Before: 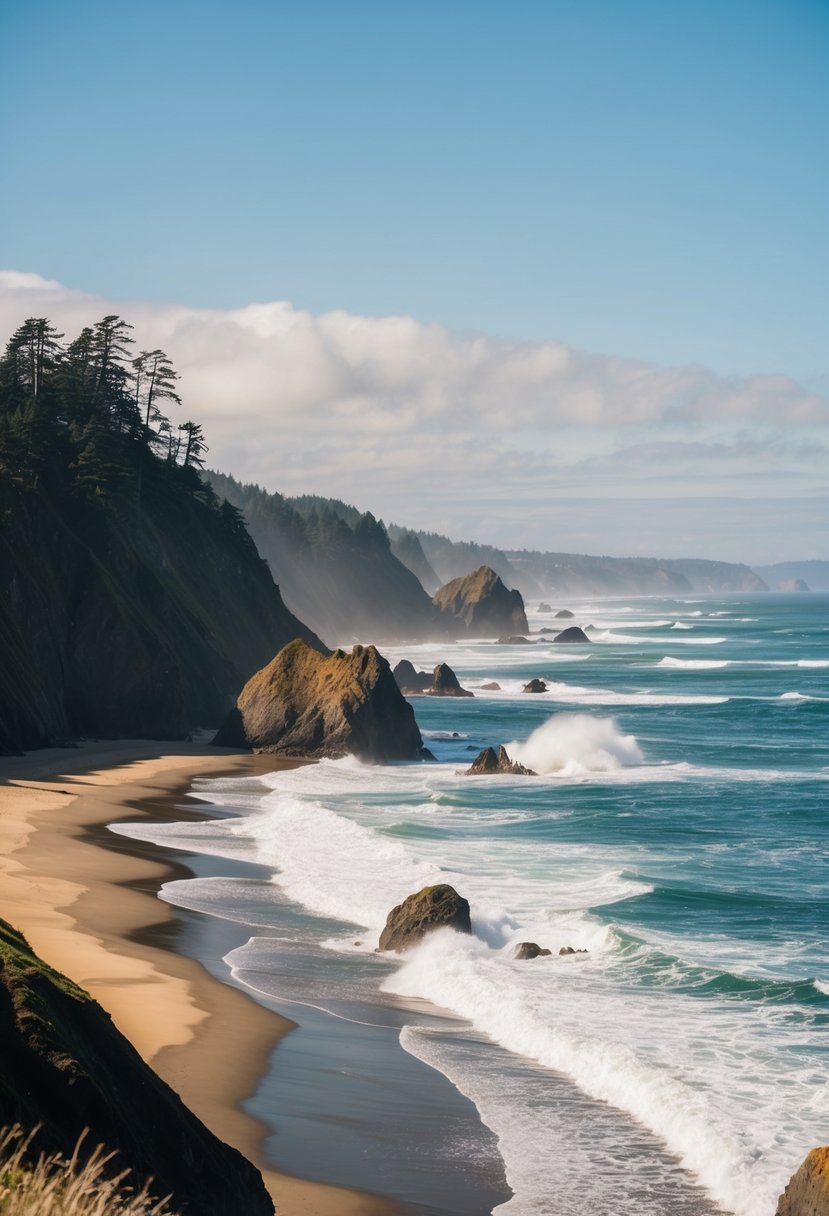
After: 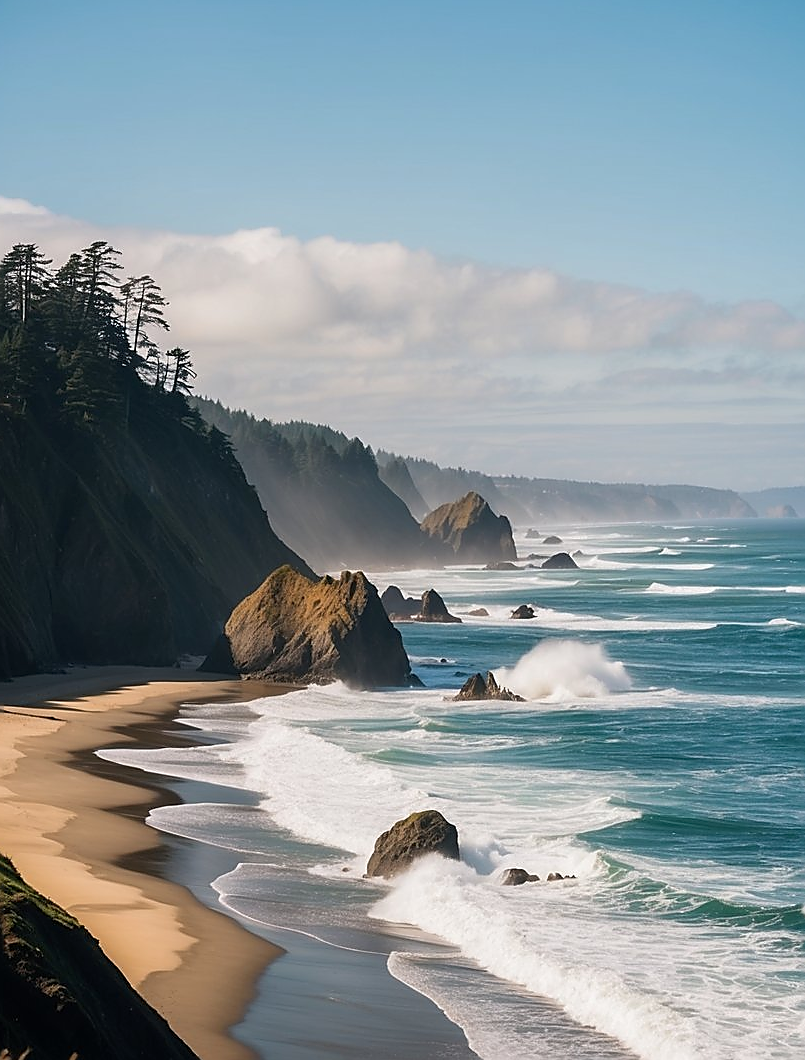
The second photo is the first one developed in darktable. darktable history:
exposure: black level correction 0.001, compensate highlight preservation false
crop: left 1.507%, top 6.147%, right 1.379%, bottom 6.637%
sharpen: radius 1.4, amount 1.25, threshold 0.7
